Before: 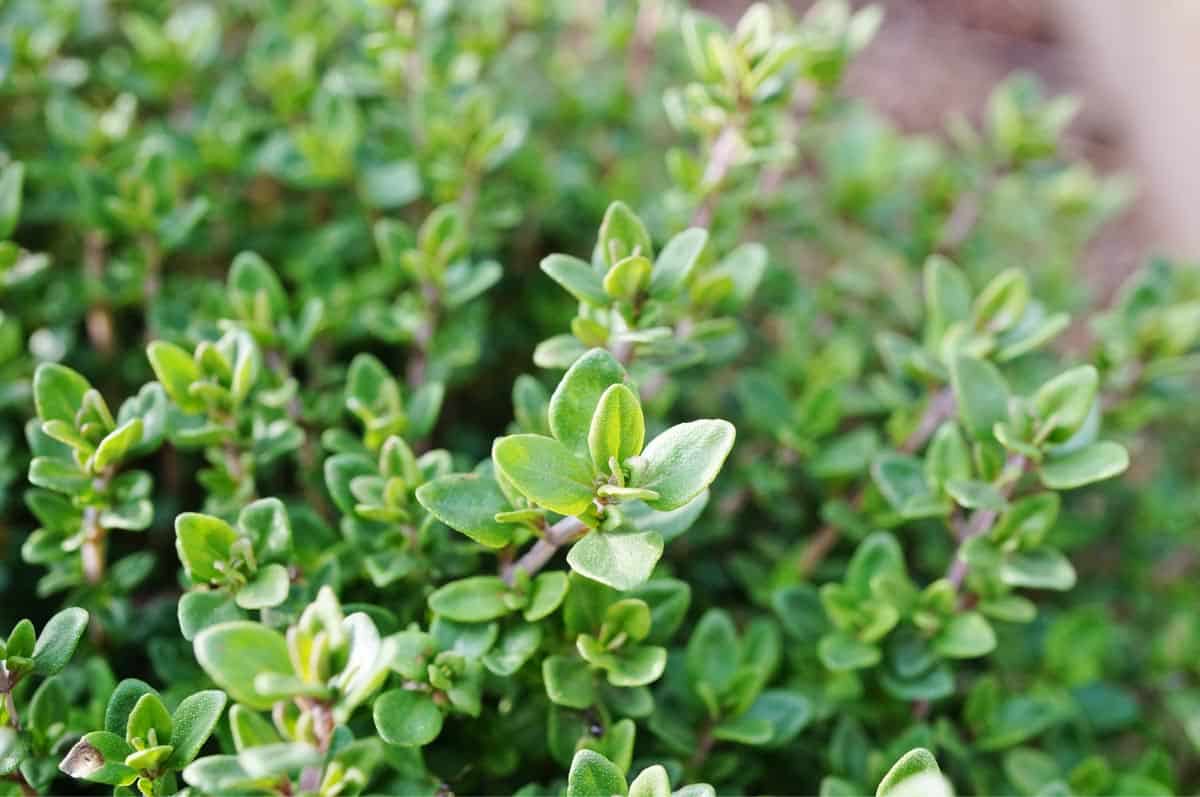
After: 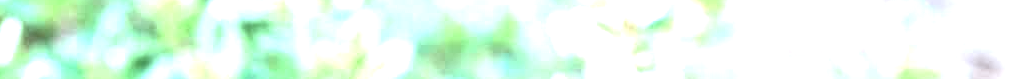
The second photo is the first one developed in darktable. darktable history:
crop and rotate: left 9.644%, top 9.491%, right 6.021%, bottom 80.509%
color correction: highlights a* -12.64, highlights b* -18.1, saturation 0.7
exposure: black level correction 0, exposure 2.138 EV, compensate exposure bias true, compensate highlight preservation false
